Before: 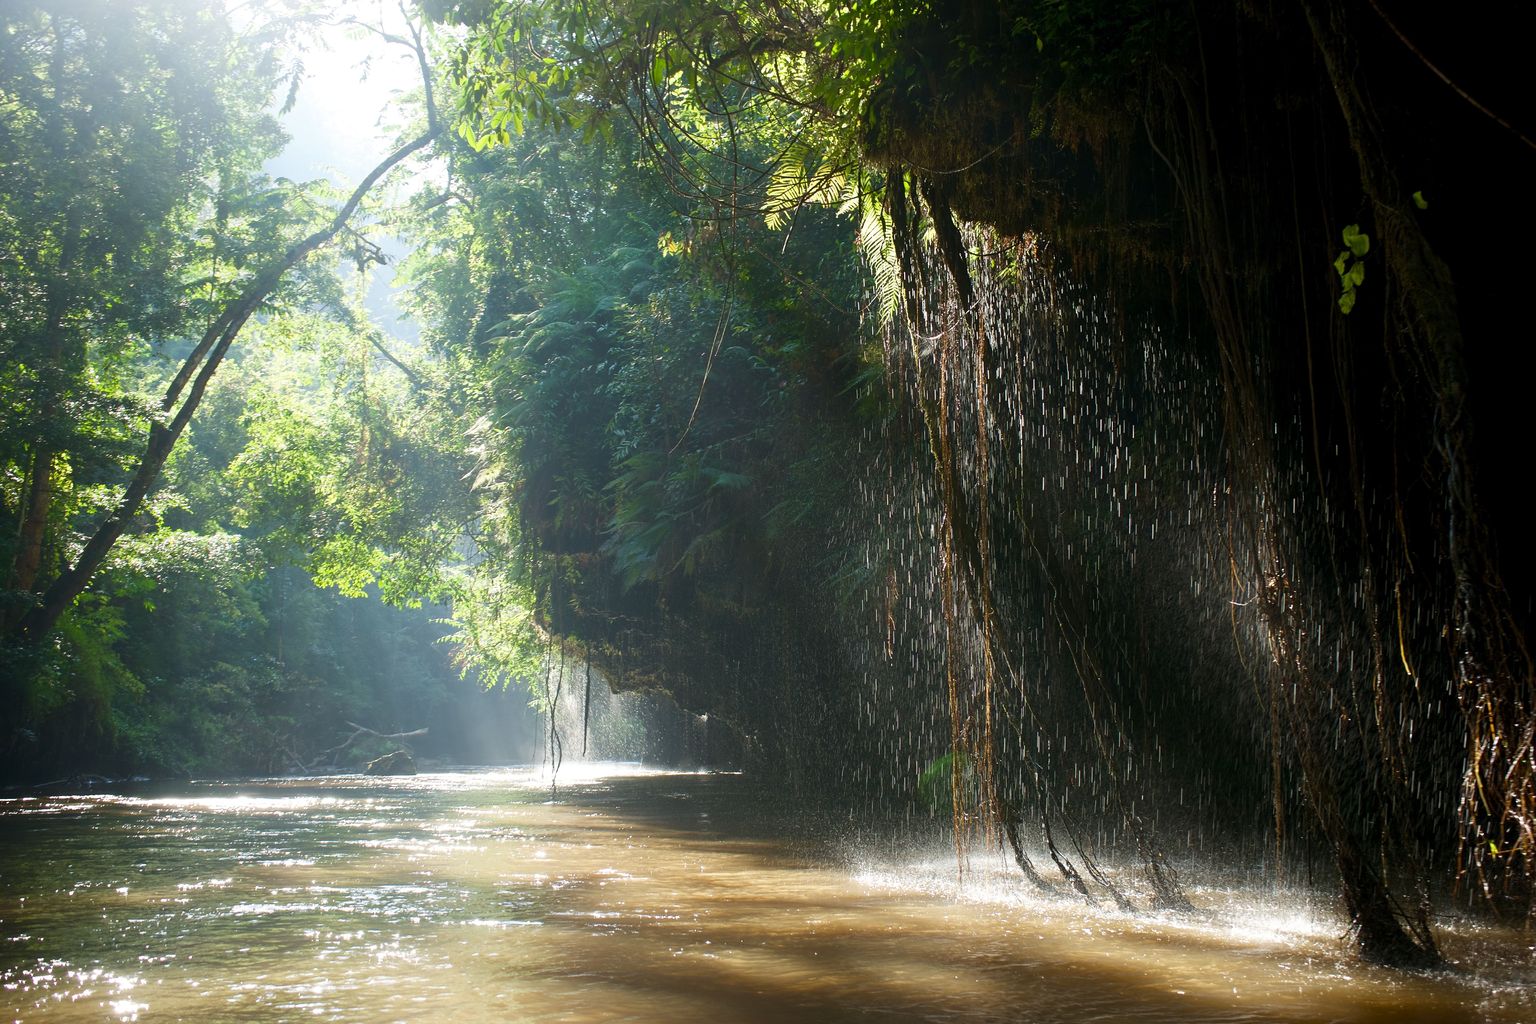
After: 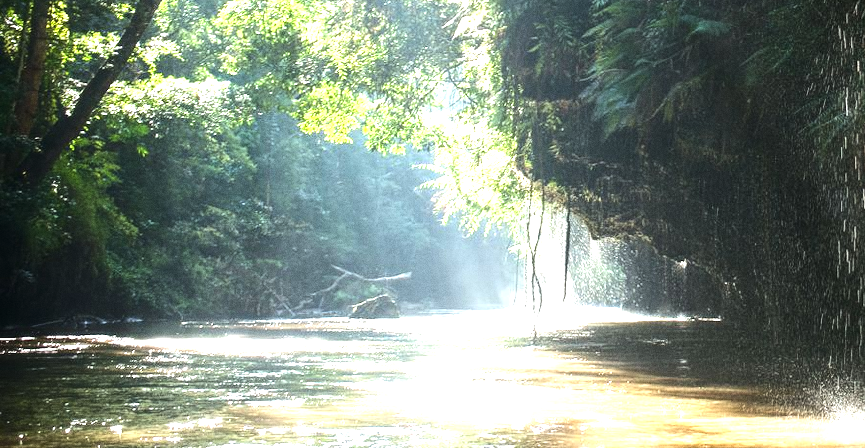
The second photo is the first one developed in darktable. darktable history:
local contrast: on, module defaults
tone equalizer: -8 EV -1.08 EV, -7 EV -1.01 EV, -6 EV -0.867 EV, -5 EV -0.578 EV, -3 EV 0.578 EV, -2 EV 0.867 EV, -1 EV 1.01 EV, +0 EV 1.08 EV, edges refinement/feathering 500, mask exposure compensation -1.57 EV, preserve details no
exposure: exposure 0.496 EV, compensate highlight preservation false
grain: coarseness 0.09 ISO
rotate and perspective: lens shift (horizontal) -0.055, automatic cropping off
crop: top 44.483%, right 43.593%, bottom 12.892%
